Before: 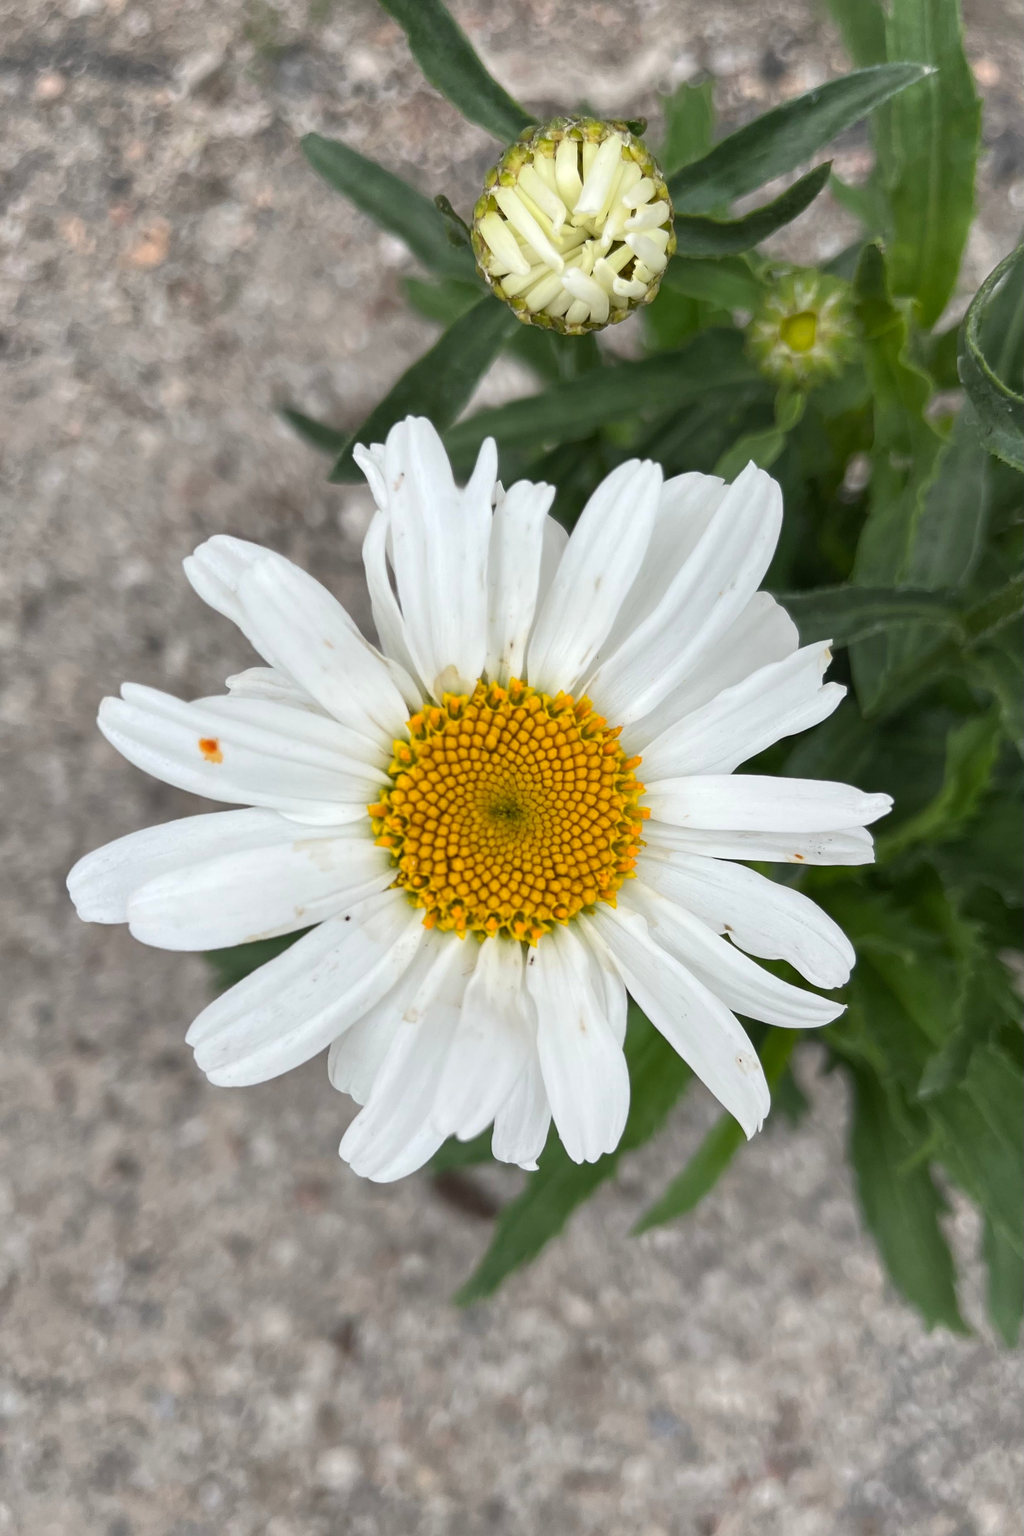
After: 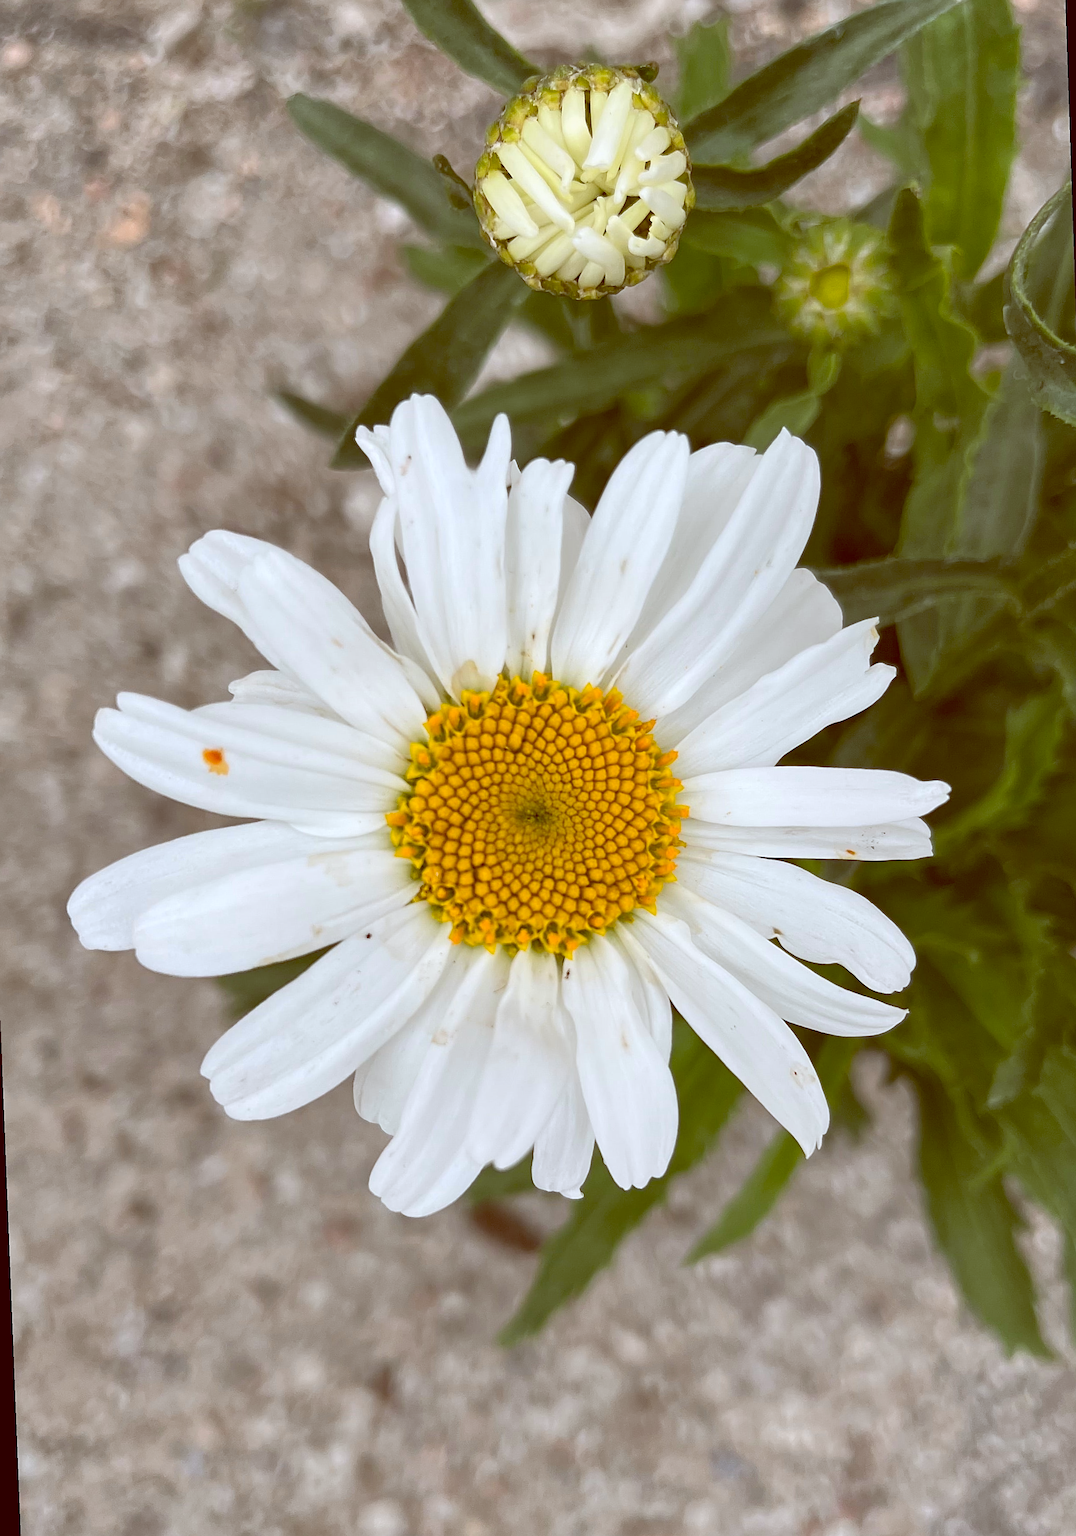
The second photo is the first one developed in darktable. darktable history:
sharpen: on, module defaults
rotate and perspective: rotation -2.12°, lens shift (vertical) 0.009, lens shift (horizontal) -0.008, automatic cropping original format, crop left 0.036, crop right 0.964, crop top 0.05, crop bottom 0.959
color balance: lift [1, 1.011, 0.999, 0.989], gamma [1.109, 1.045, 1.039, 0.955], gain [0.917, 0.936, 0.952, 1.064], contrast 2.32%, contrast fulcrum 19%, output saturation 101%
